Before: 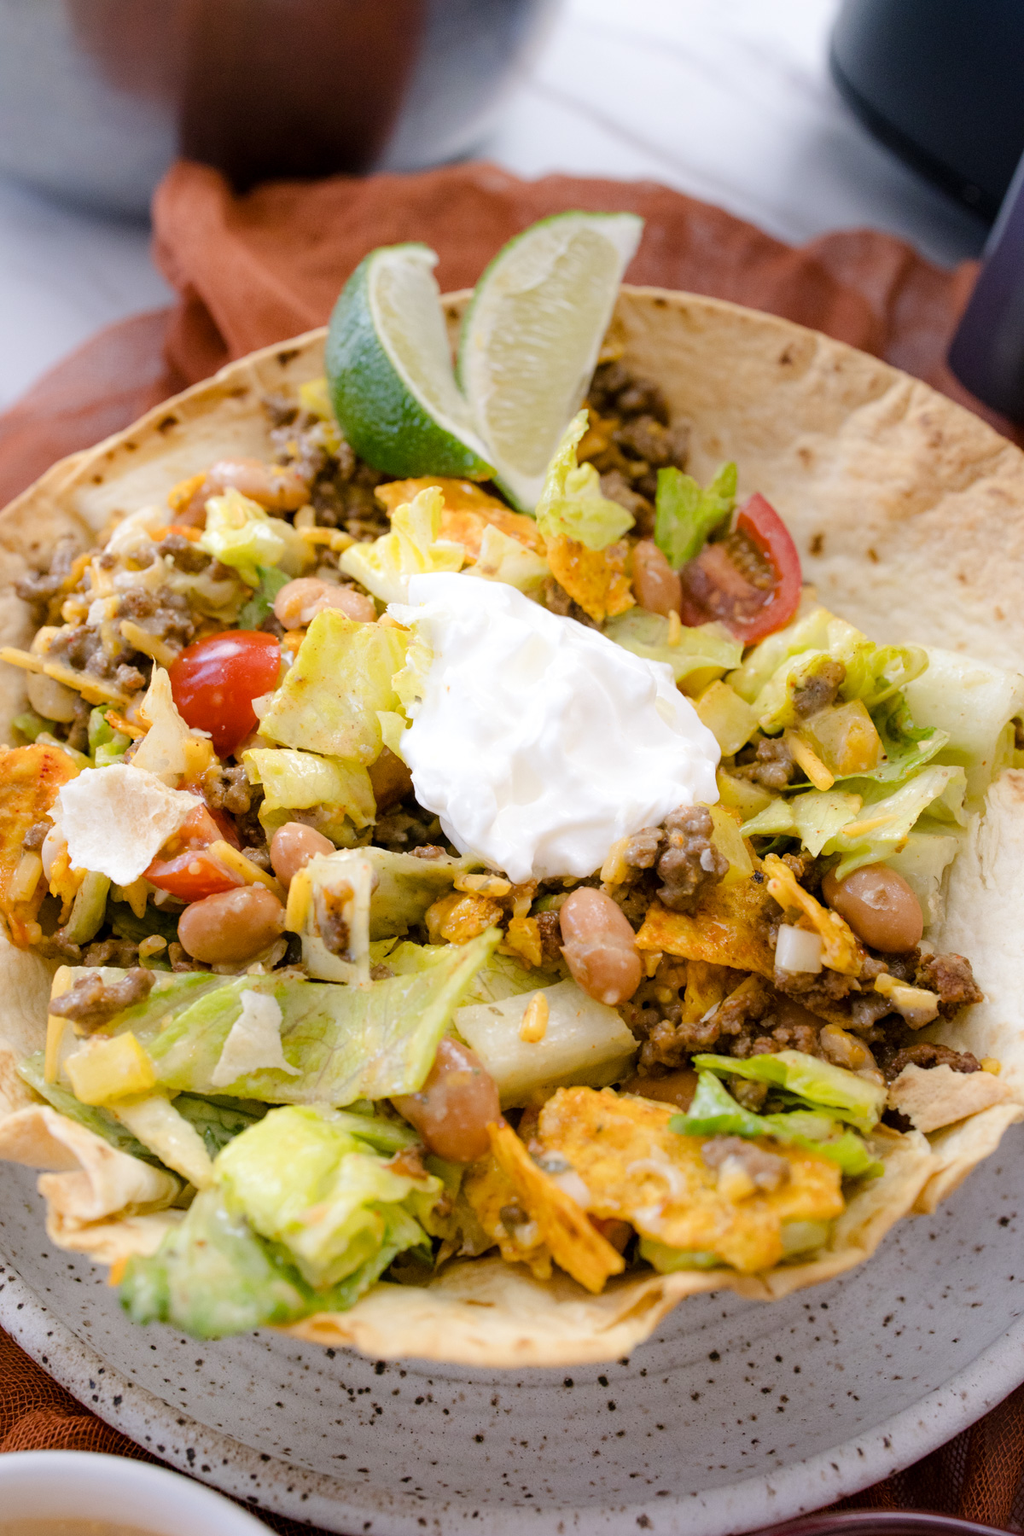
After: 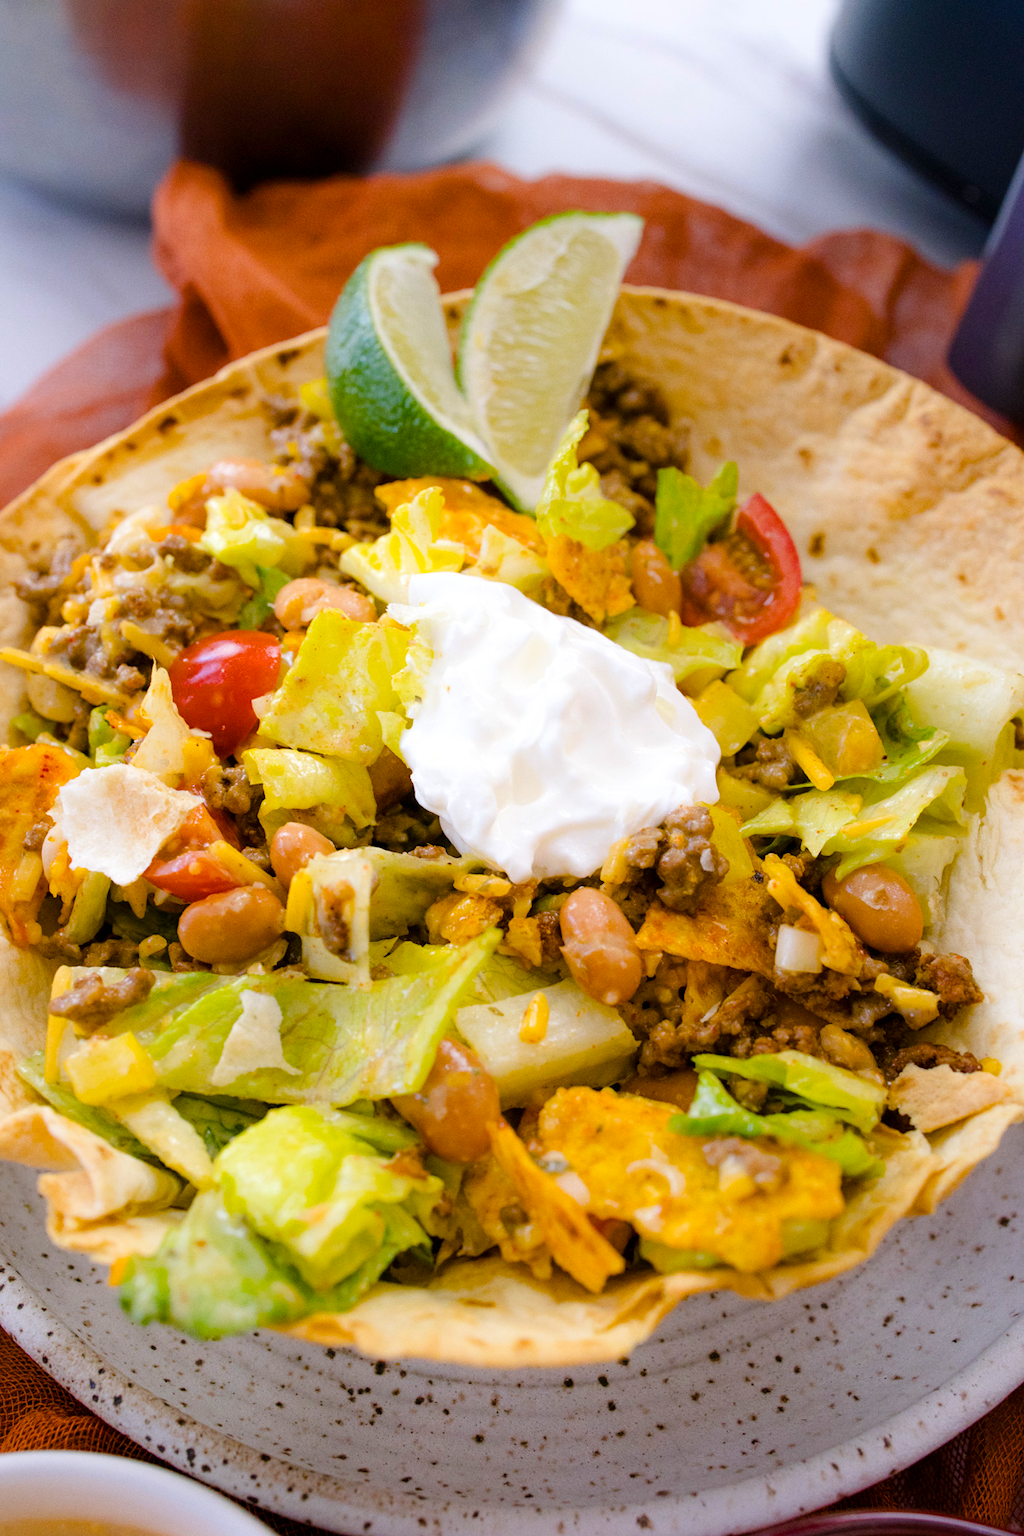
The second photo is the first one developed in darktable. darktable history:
grain: coarseness 0.09 ISO, strength 10%
color balance rgb: linear chroma grading › global chroma 15%, perceptual saturation grading › global saturation 30%
